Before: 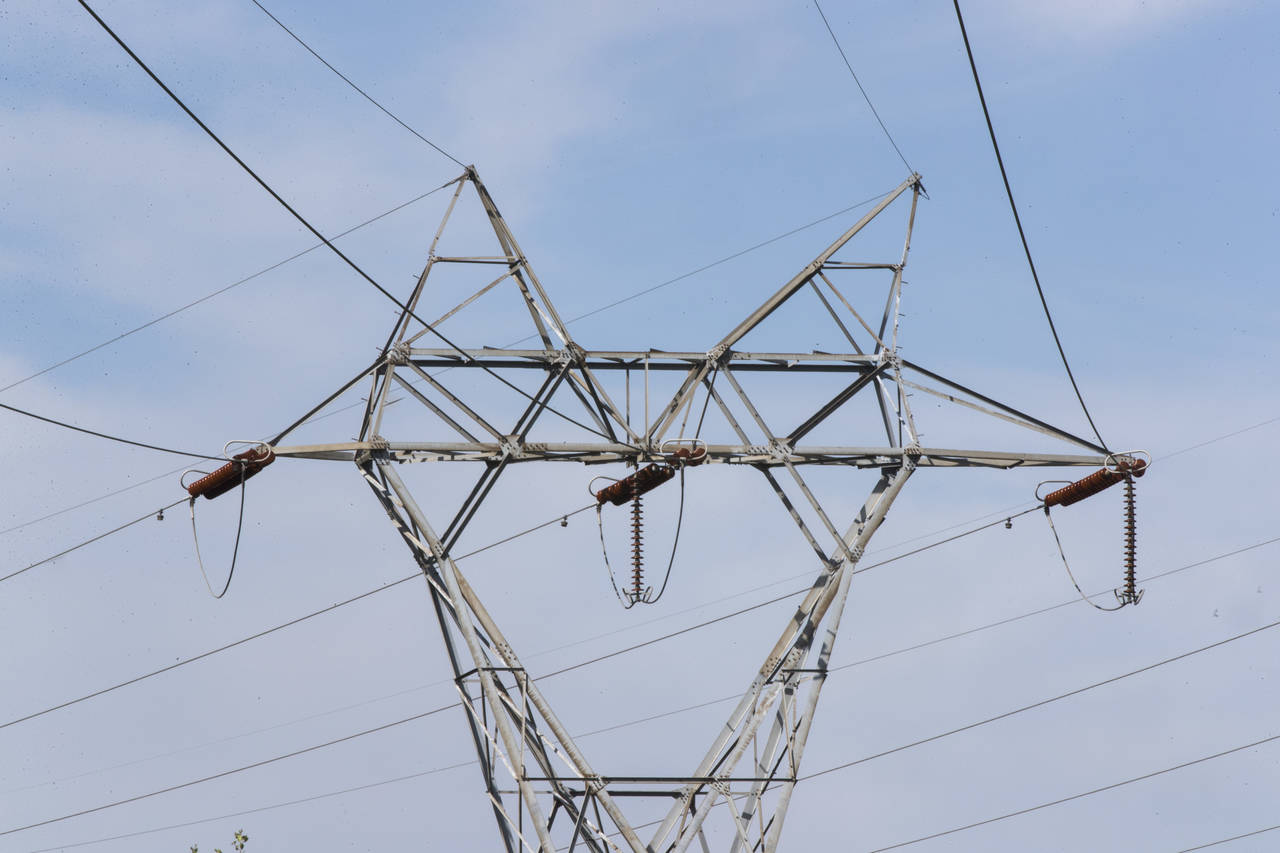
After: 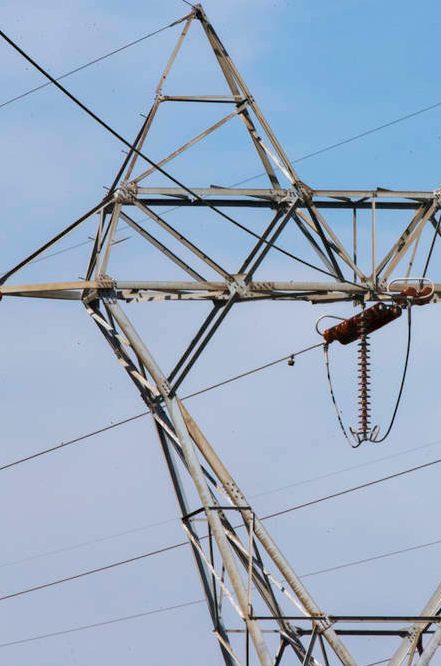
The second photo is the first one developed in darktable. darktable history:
velvia: on, module defaults
crop and rotate: left 21.357%, top 18.904%, right 44.165%, bottom 2.988%
haze removal: adaptive false
